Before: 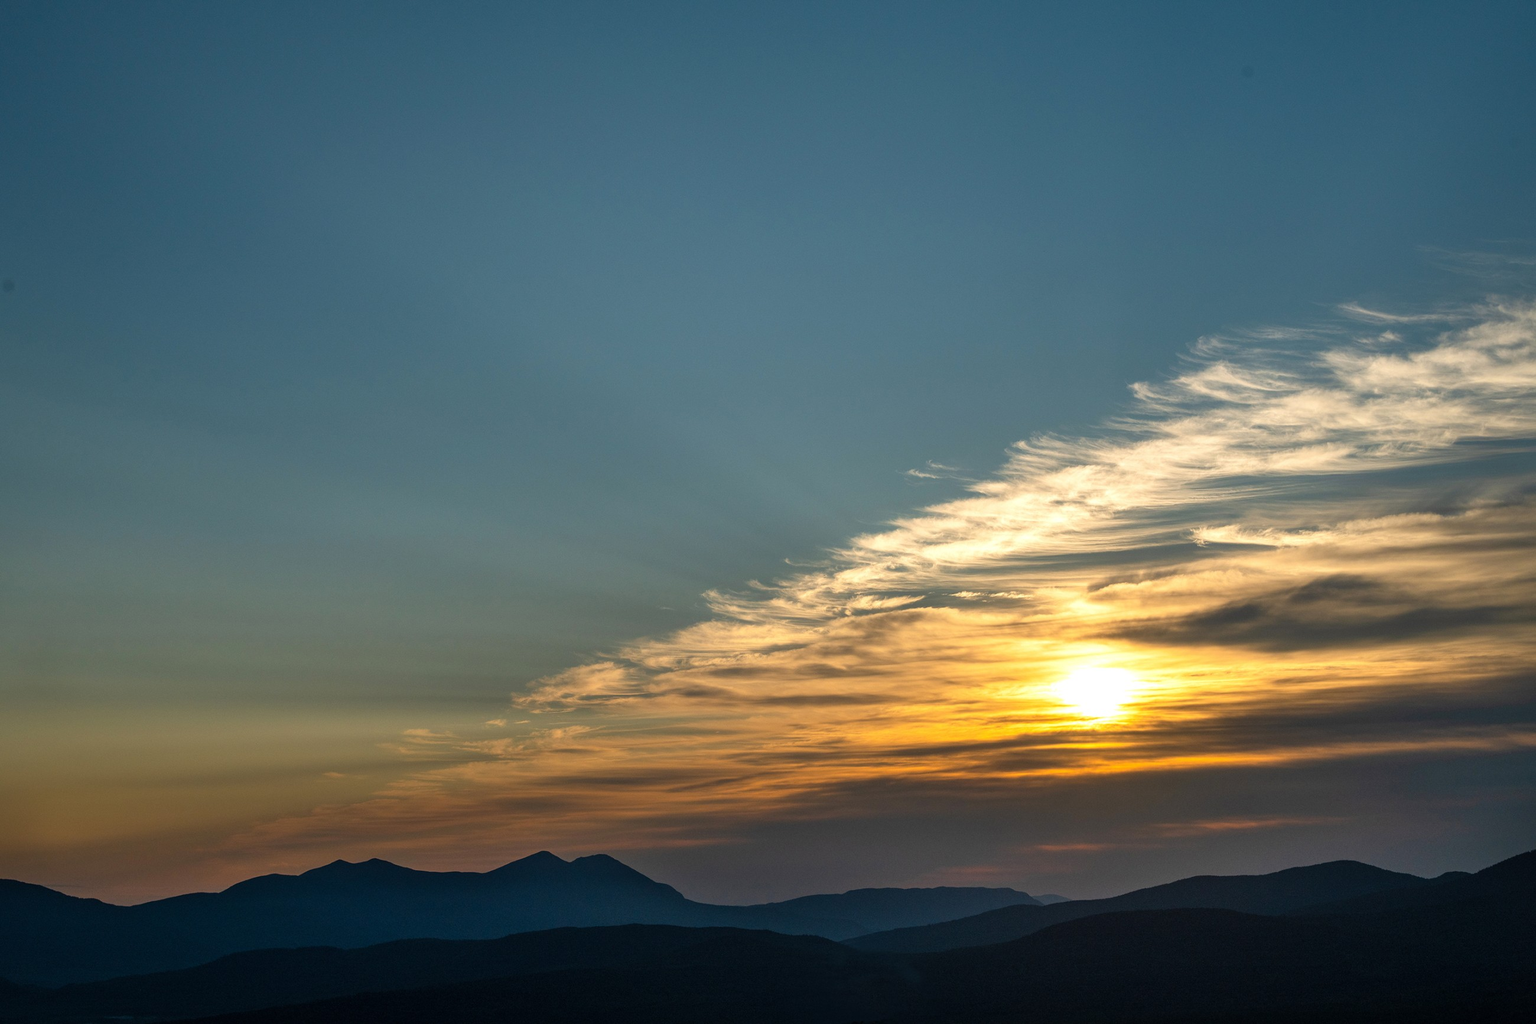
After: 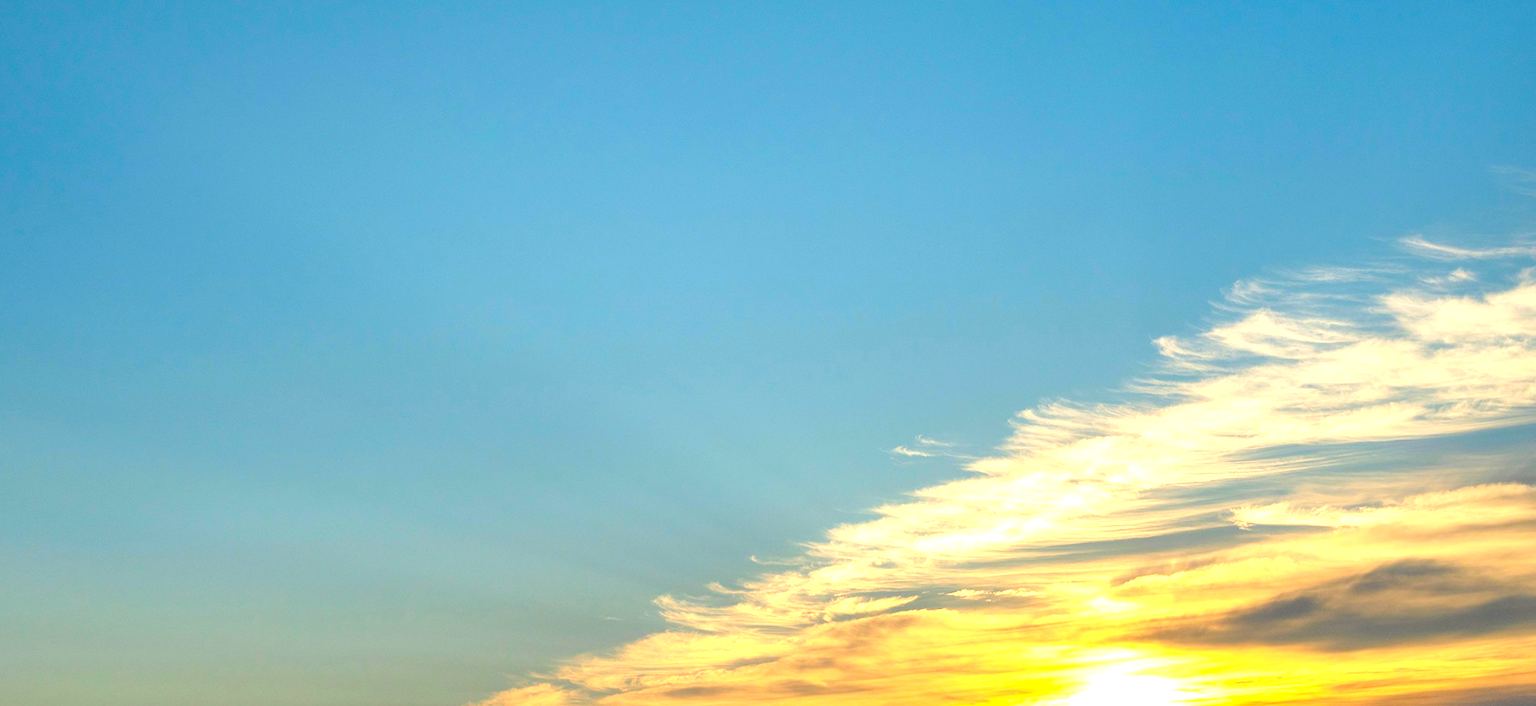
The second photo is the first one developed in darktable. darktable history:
crop and rotate: left 9.345%, top 7.22%, right 4.982%, bottom 32.331%
rotate and perspective: rotation -1.42°, crop left 0.016, crop right 0.984, crop top 0.035, crop bottom 0.965
color correction: saturation 1.32
rgb levels: levels [[0.027, 0.429, 0.996], [0, 0.5, 1], [0, 0.5, 1]]
exposure: exposure 0.935 EV, compensate highlight preservation false
